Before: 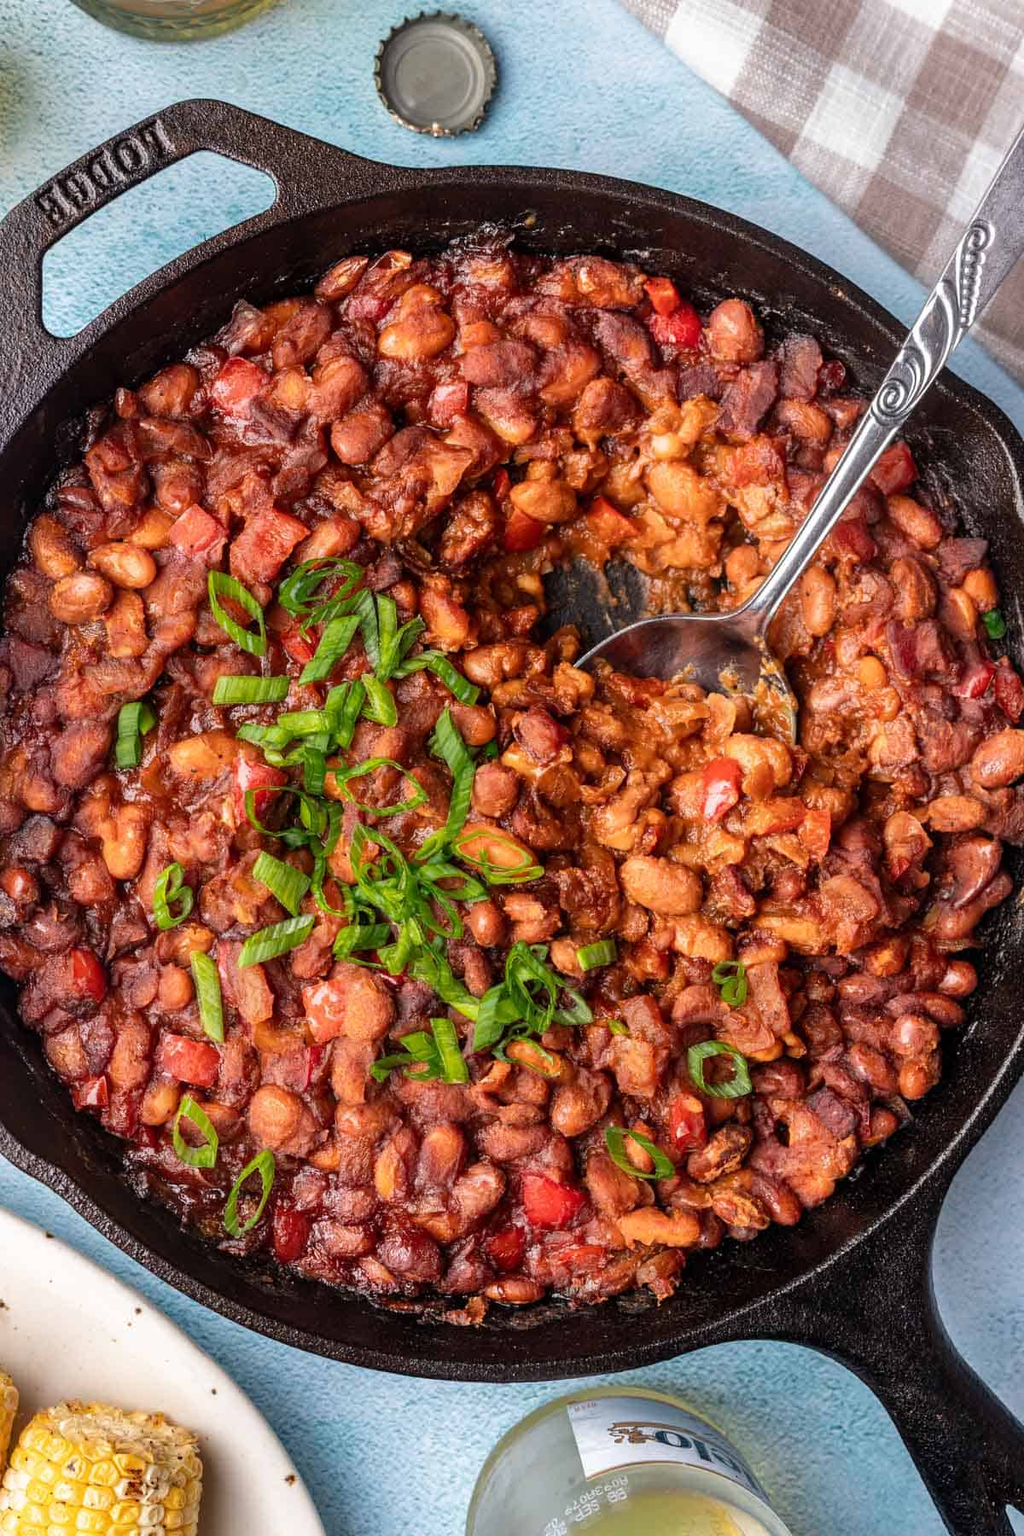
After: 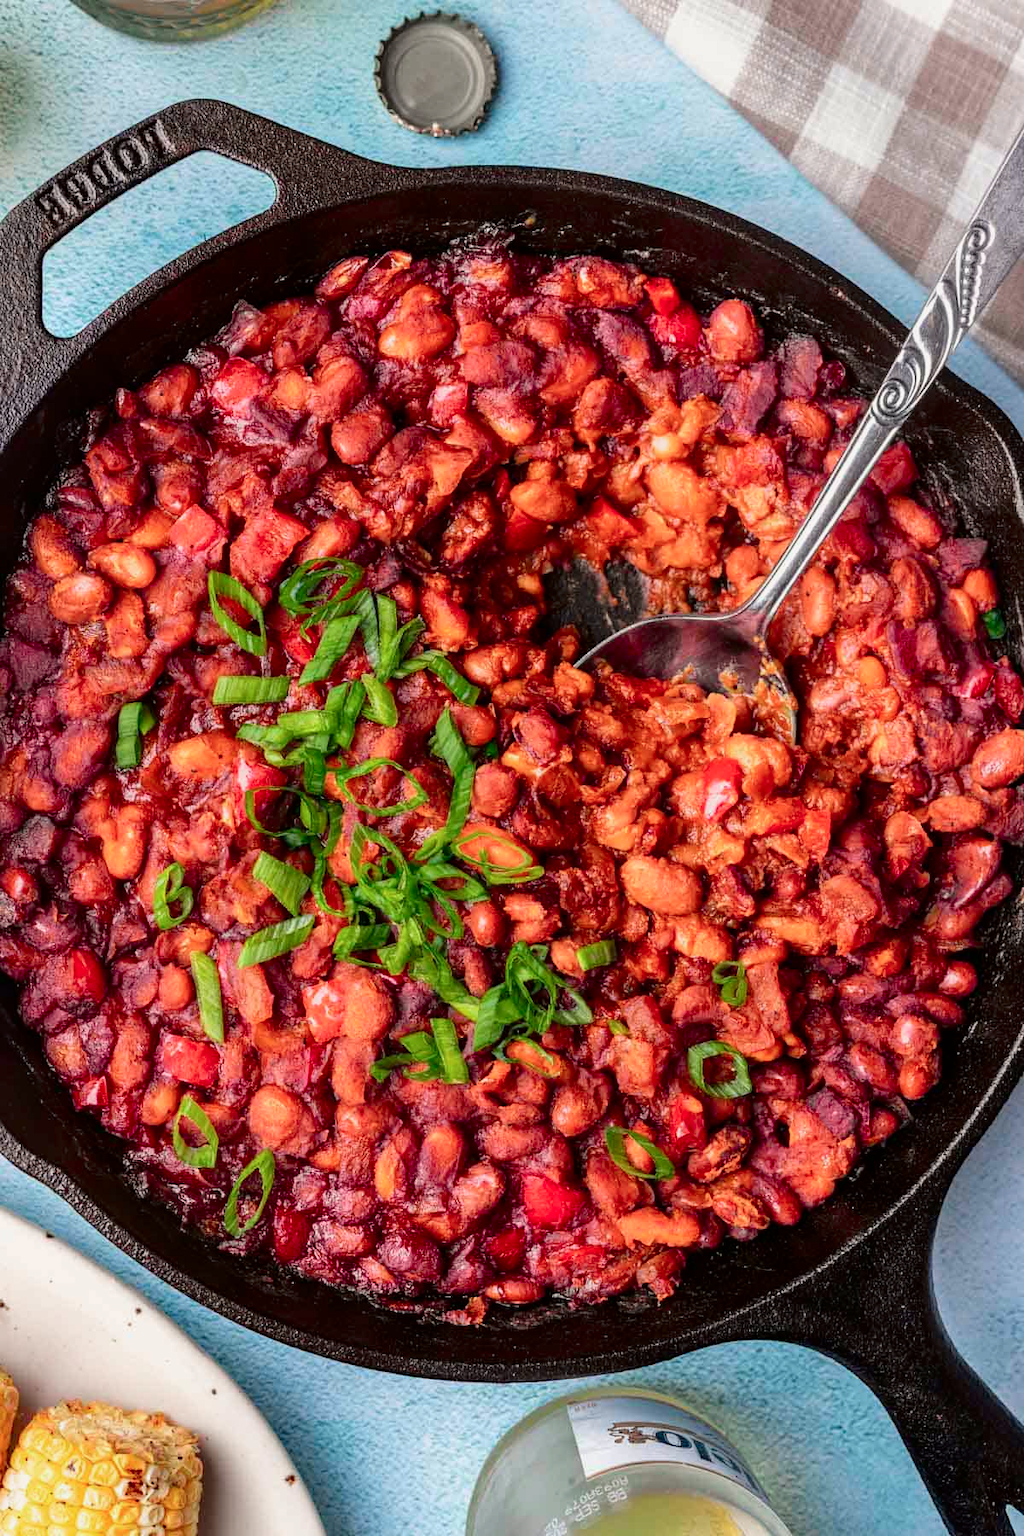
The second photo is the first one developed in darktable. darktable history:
tone curve: curves: ch0 [(0, 0) (0.068, 0.031) (0.183, 0.13) (0.341, 0.319) (0.547, 0.545) (0.828, 0.817) (1, 0.968)]; ch1 [(0, 0) (0.23, 0.166) (0.34, 0.308) (0.371, 0.337) (0.429, 0.408) (0.477, 0.466) (0.499, 0.5) (0.529, 0.528) (0.559, 0.578) (0.743, 0.798) (1, 1)]; ch2 [(0, 0) (0.431, 0.419) (0.495, 0.502) (0.524, 0.525) (0.568, 0.543) (0.6, 0.597) (0.634, 0.644) (0.728, 0.722) (1, 1)], color space Lab, independent channels
